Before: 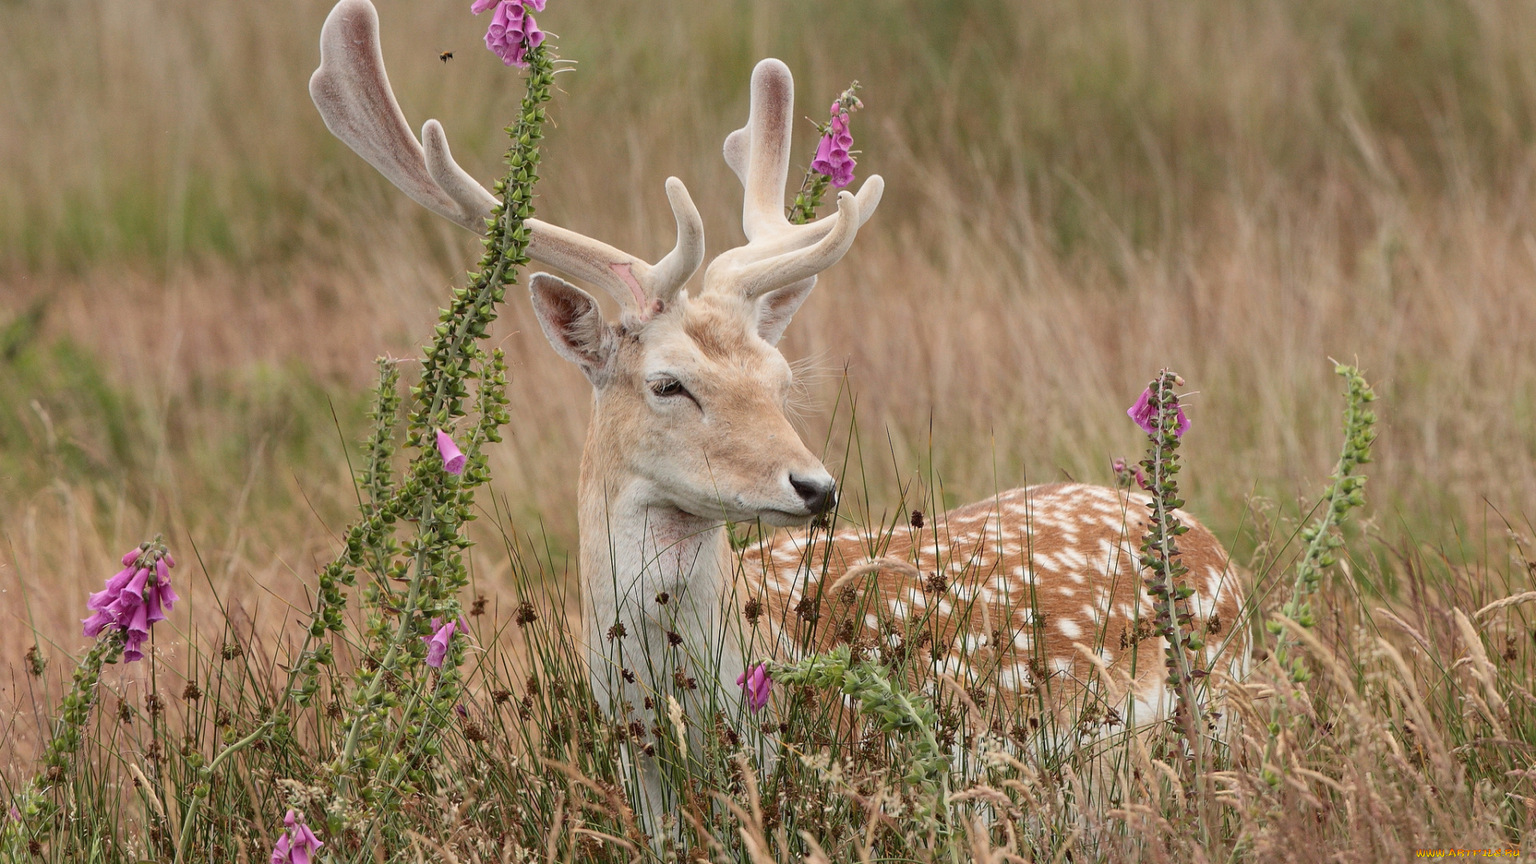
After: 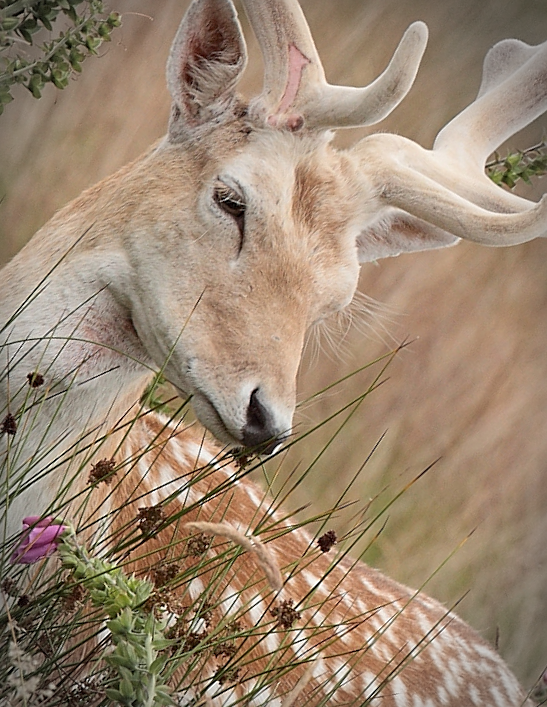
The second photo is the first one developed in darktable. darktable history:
contrast equalizer: octaves 7, y [[0.5, 0.5, 0.478, 0.5, 0.5, 0.5], [0.5 ×6], [0.5 ×6], [0 ×6], [0 ×6]], mix 0.607
crop and rotate: angle -46.2°, top 16.396%, right 0.995%, bottom 11.644%
vignetting: automatic ratio true, dithering 8-bit output, unbound false
sharpen: on, module defaults
